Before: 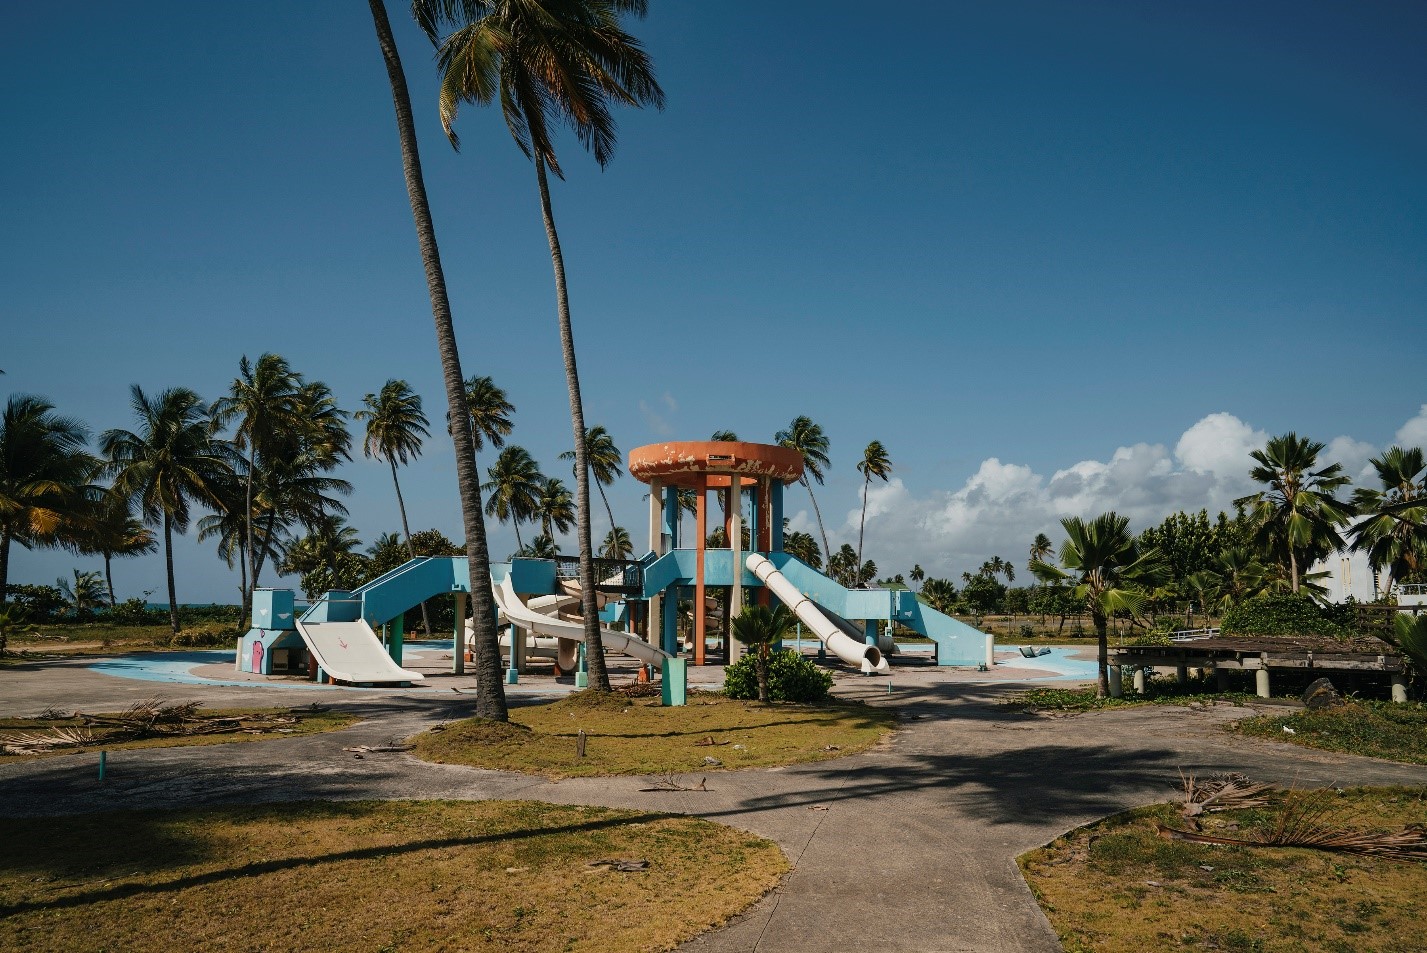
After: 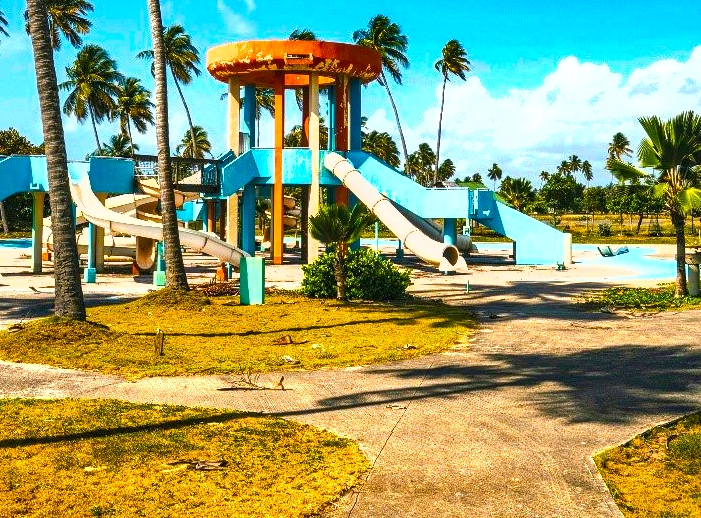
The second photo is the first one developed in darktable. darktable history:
crop: left 29.591%, top 42.096%, right 21.274%, bottom 3.465%
shadows and highlights: shadows 60.5, highlights -60.34, soften with gaussian
local contrast: detail 130%
color balance rgb: shadows lift › luminance -9.032%, perceptual saturation grading › global saturation 40.594%, global vibrance 50.605%
exposure: black level correction 0, exposure 1.675 EV, compensate exposure bias true, compensate highlight preservation false
tone equalizer: on, module defaults
